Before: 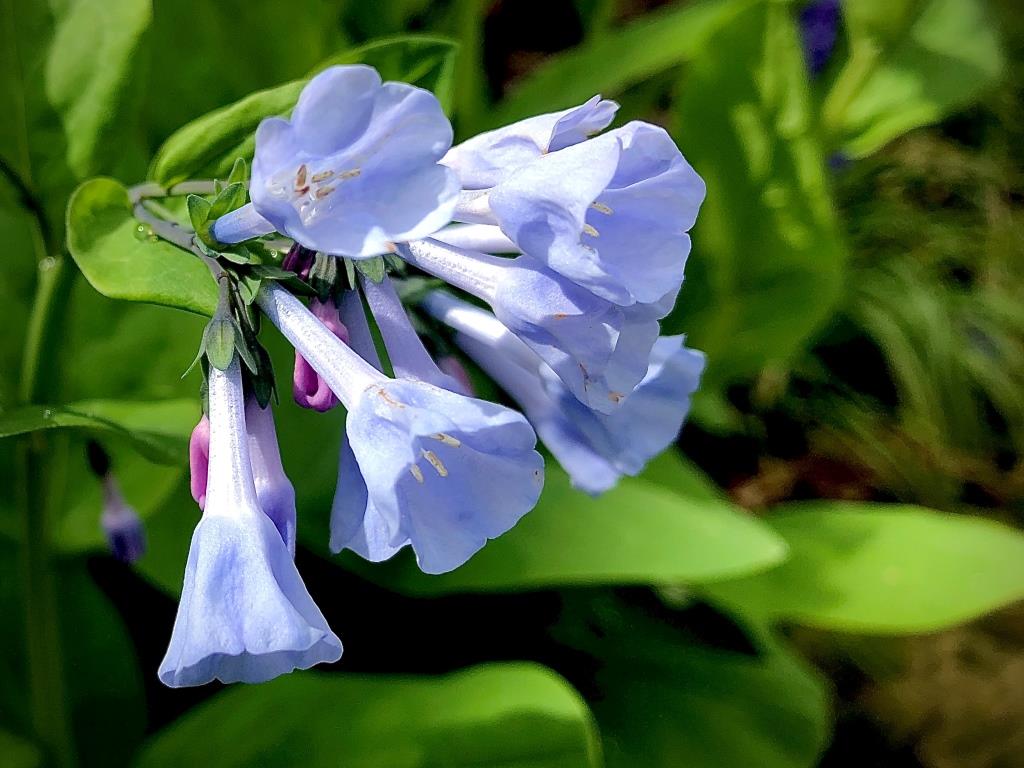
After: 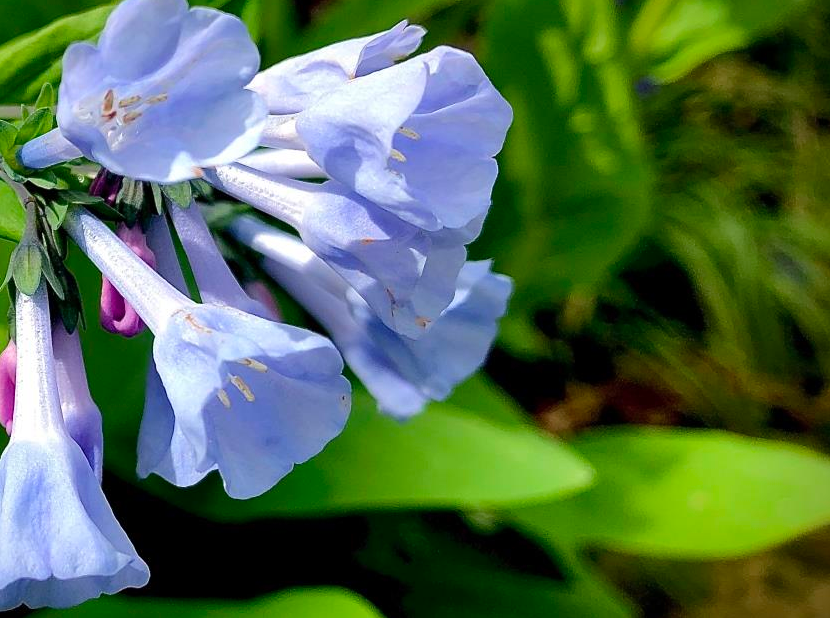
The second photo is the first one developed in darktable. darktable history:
crop: left 18.891%, top 9.837%, right 0%, bottom 9.666%
